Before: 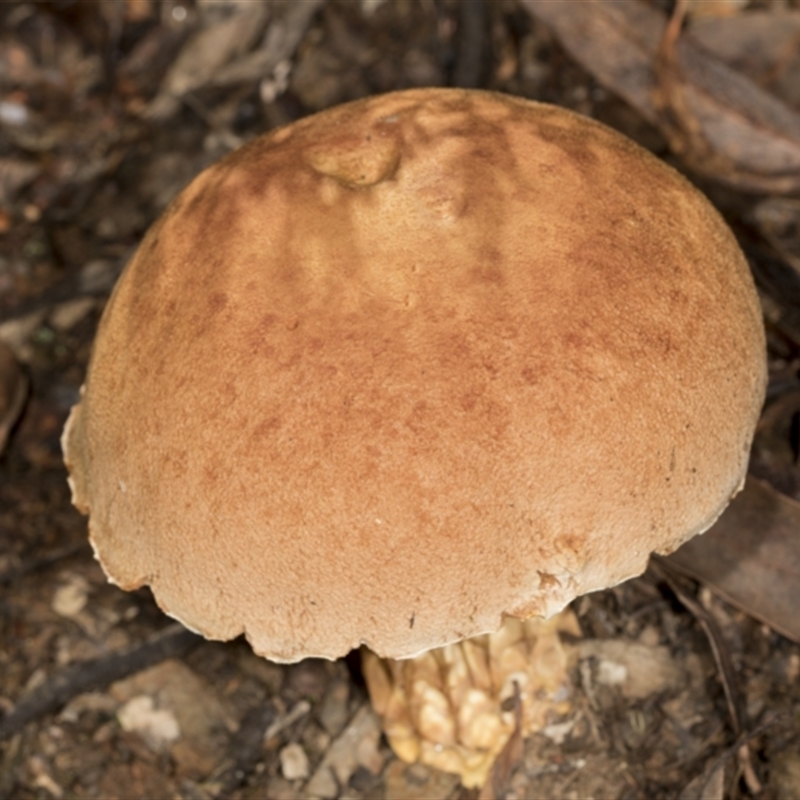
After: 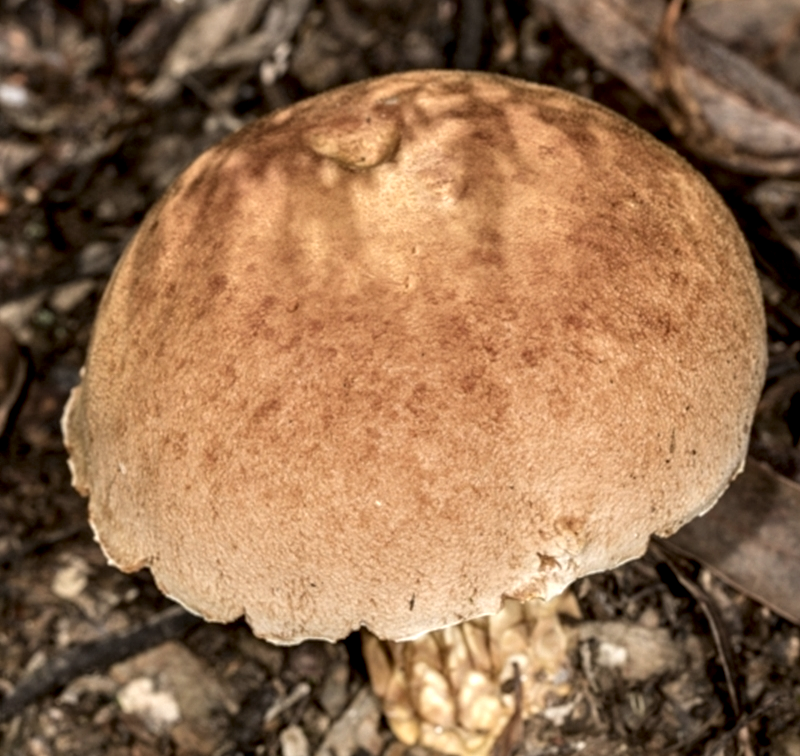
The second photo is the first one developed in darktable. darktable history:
crop and rotate: top 2.351%, bottom 3.041%
contrast brightness saturation: saturation -0.066
local contrast: highlights 7%, shadows 36%, detail 184%, midtone range 0.467
